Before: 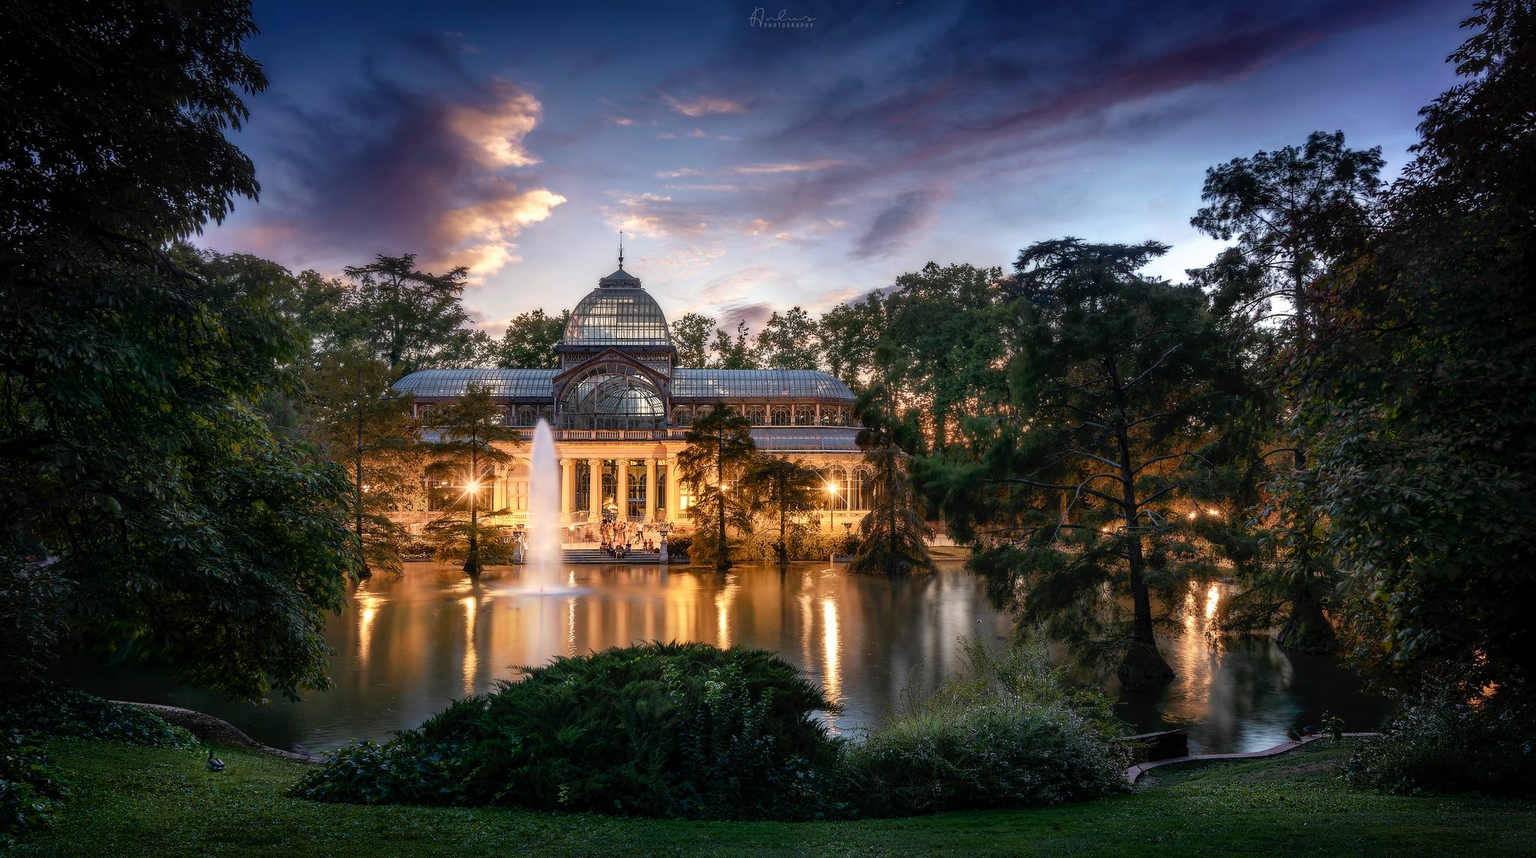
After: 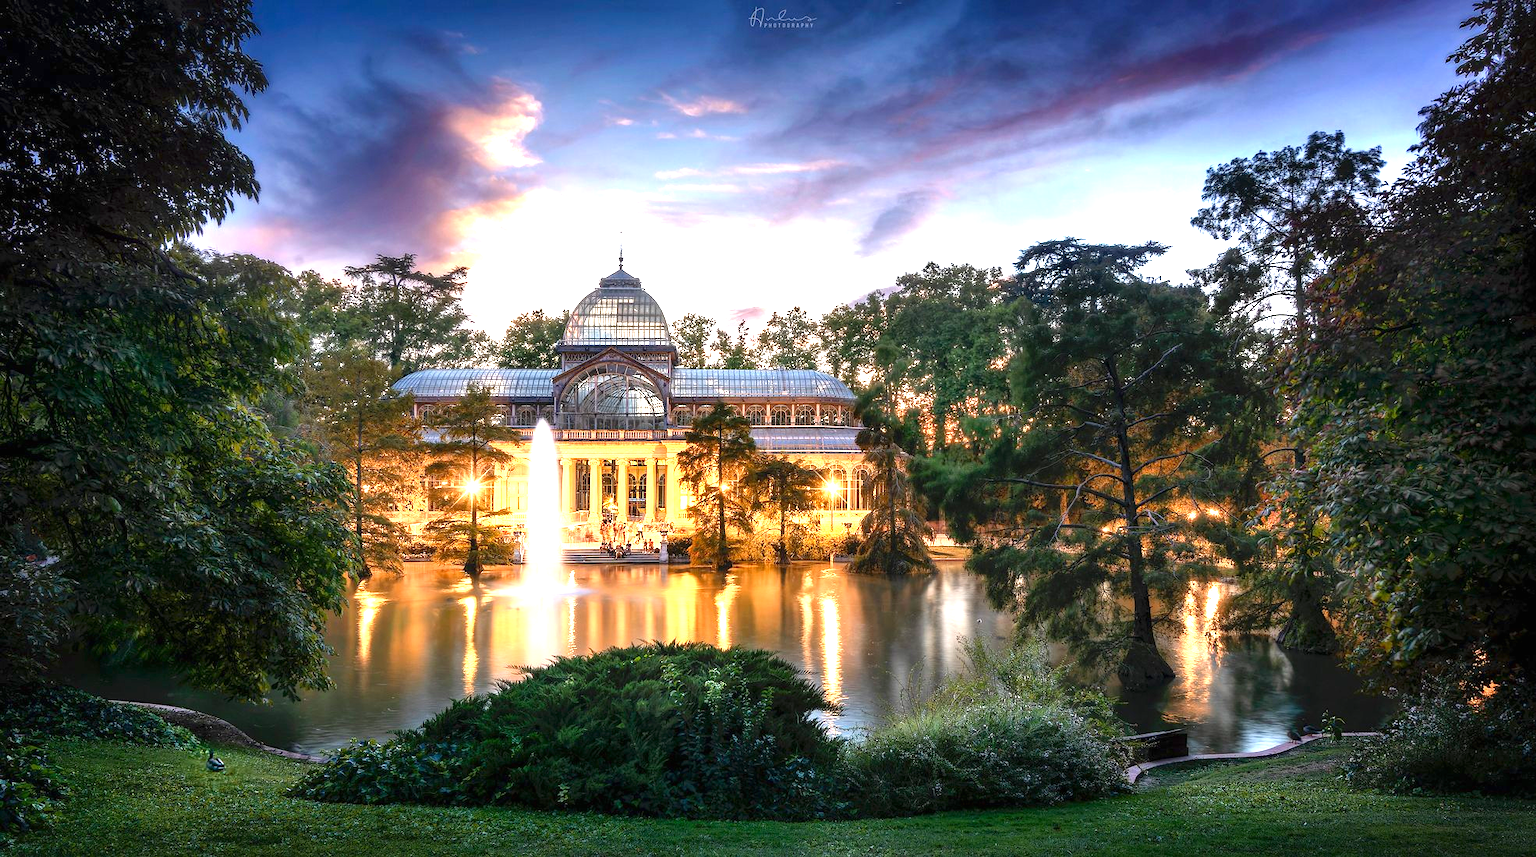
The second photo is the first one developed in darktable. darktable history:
contrast brightness saturation: contrast 0.04, saturation 0.07
exposure: black level correction 0, exposure 1.5 EV, compensate exposure bias true, compensate highlight preservation false
